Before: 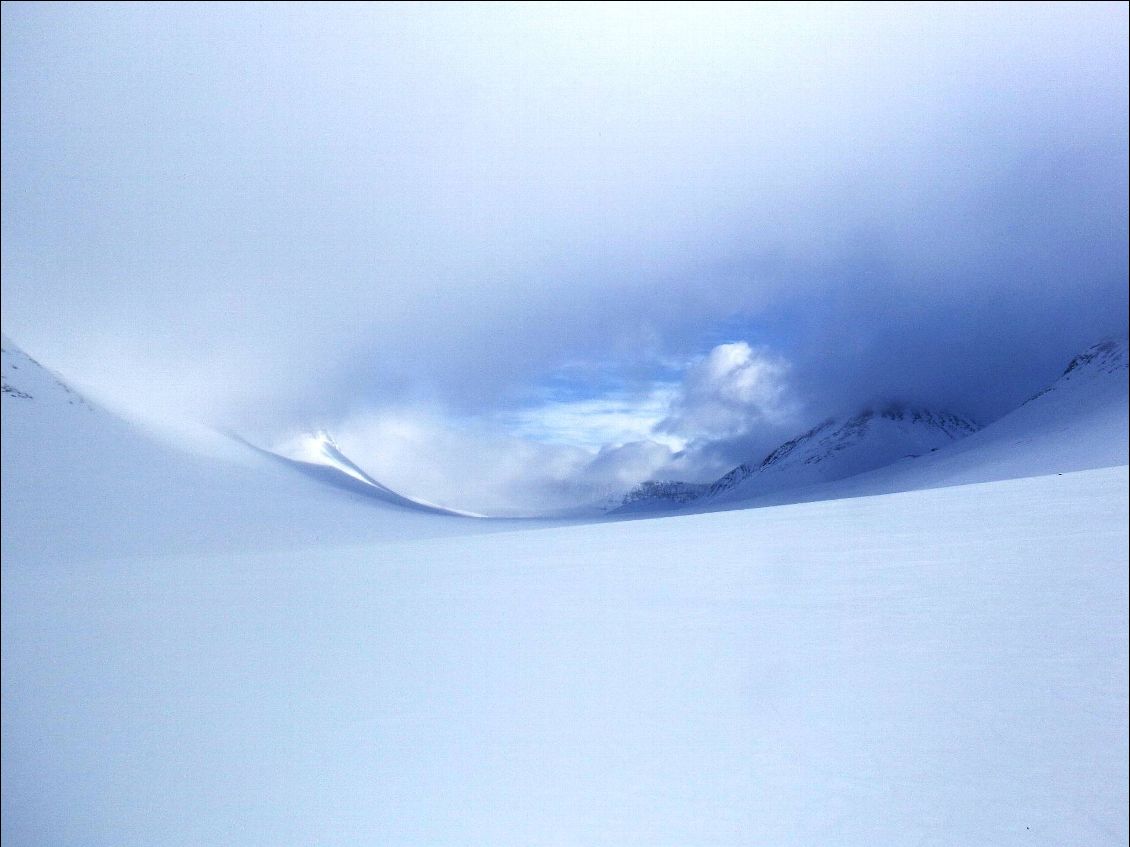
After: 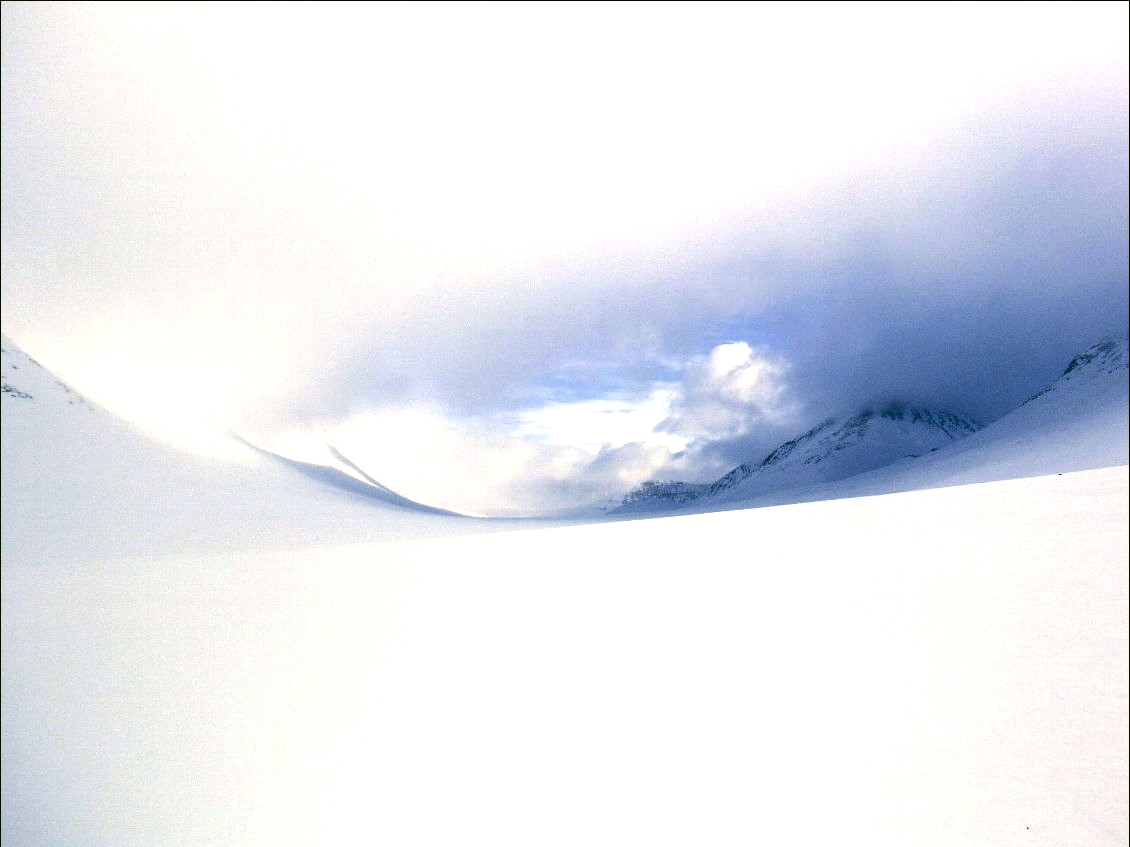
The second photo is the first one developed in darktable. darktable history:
tone equalizer: -8 EV -0.75 EV, -7 EV -0.7 EV, -6 EV -0.6 EV, -5 EV -0.4 EV, -3 EV 0.4 EV, -2 EV 0.6 EV, -1 EV 0.7 EV, +0 EV 0.75 EV, edges refinement/feathering 500, mask exposure compensation -1.57 EV, preserve details no
color correction: highlights a* 5.3, highlights b* 24.26, shadows a* -15.58, shadows b* 4.02
